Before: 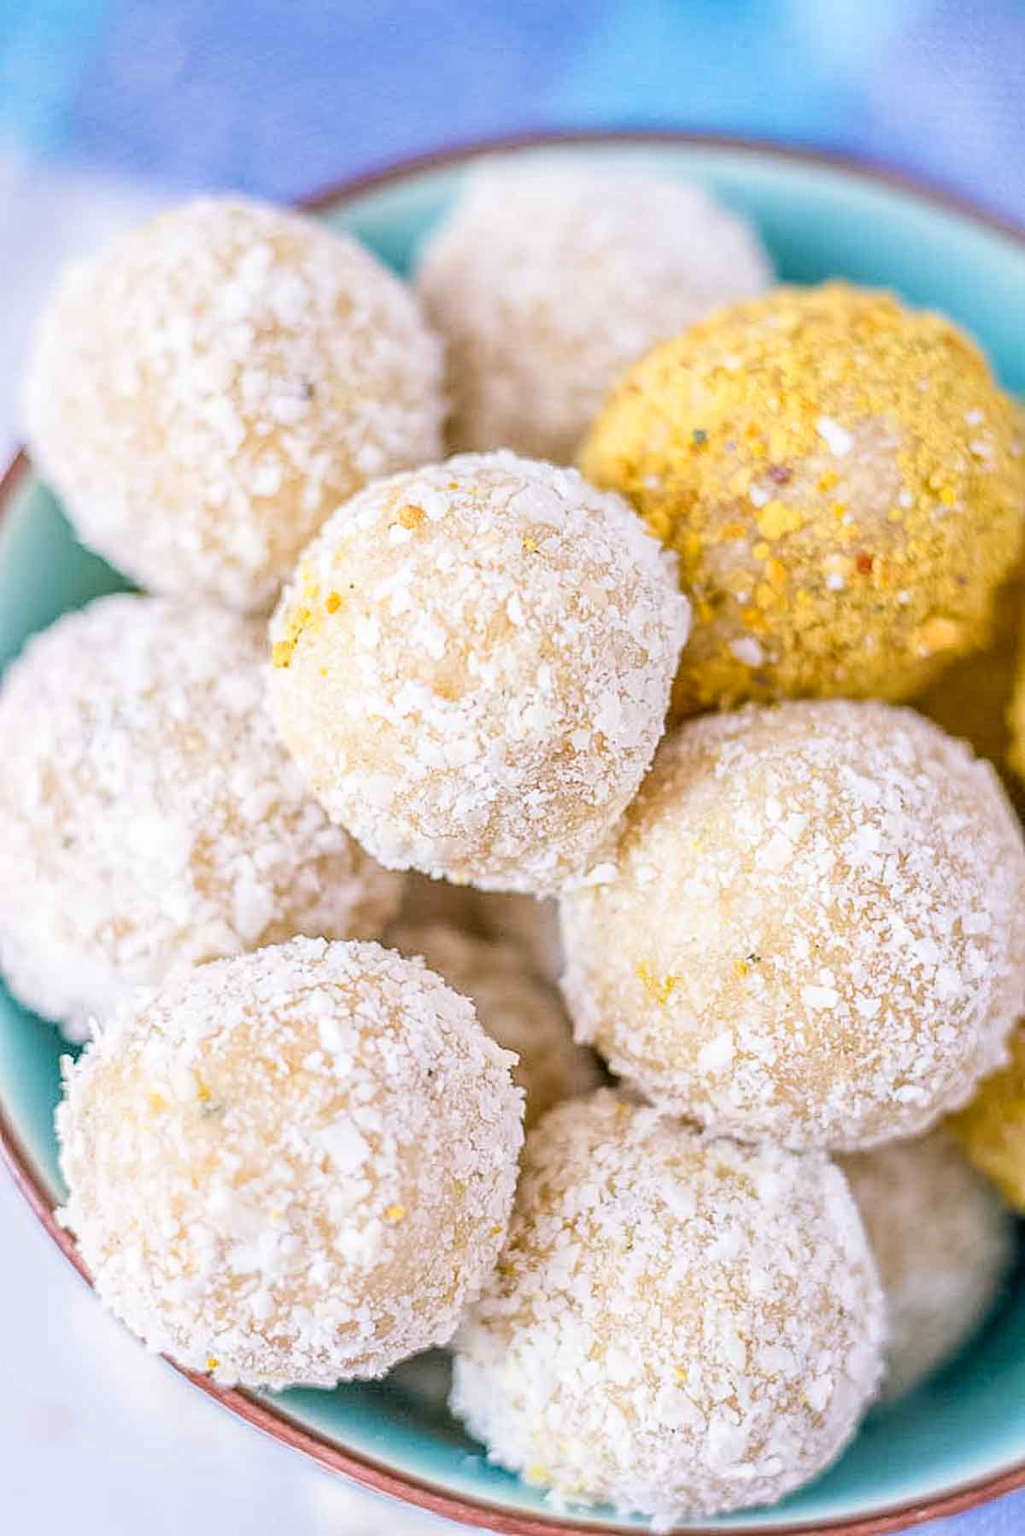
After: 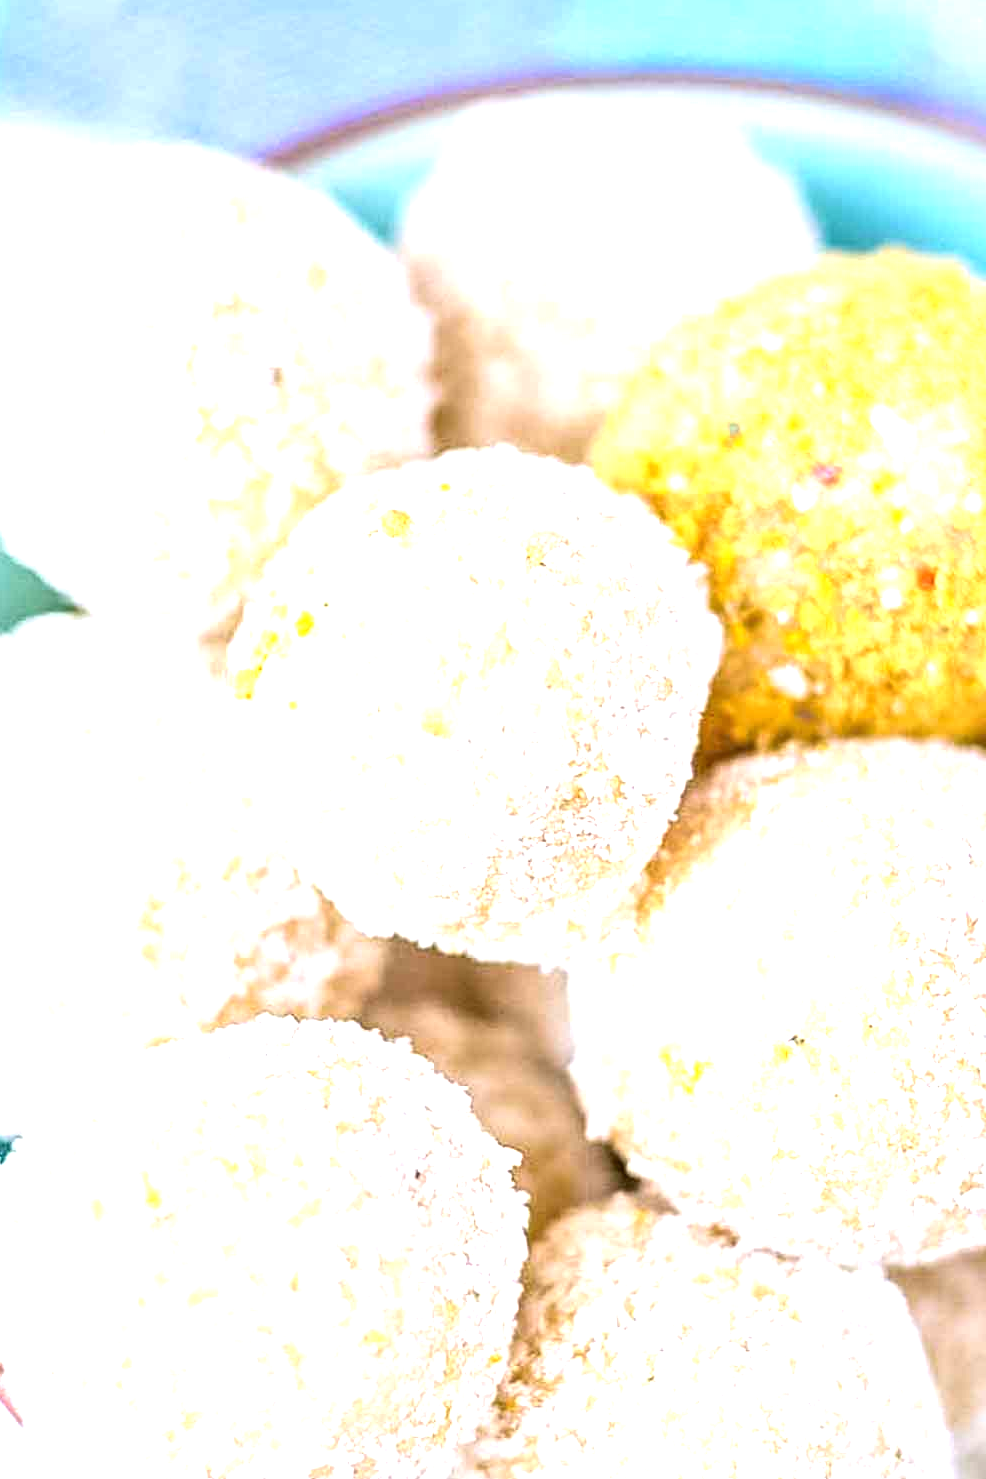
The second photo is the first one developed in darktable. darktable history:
crop and rotate: left 7.196%, top 4.574%, right 10.605%, bottom 13.178%
exposure: black level correction 0, exposure 1.1 EV, compensate exposure bias true, compensate highlight preservation false
